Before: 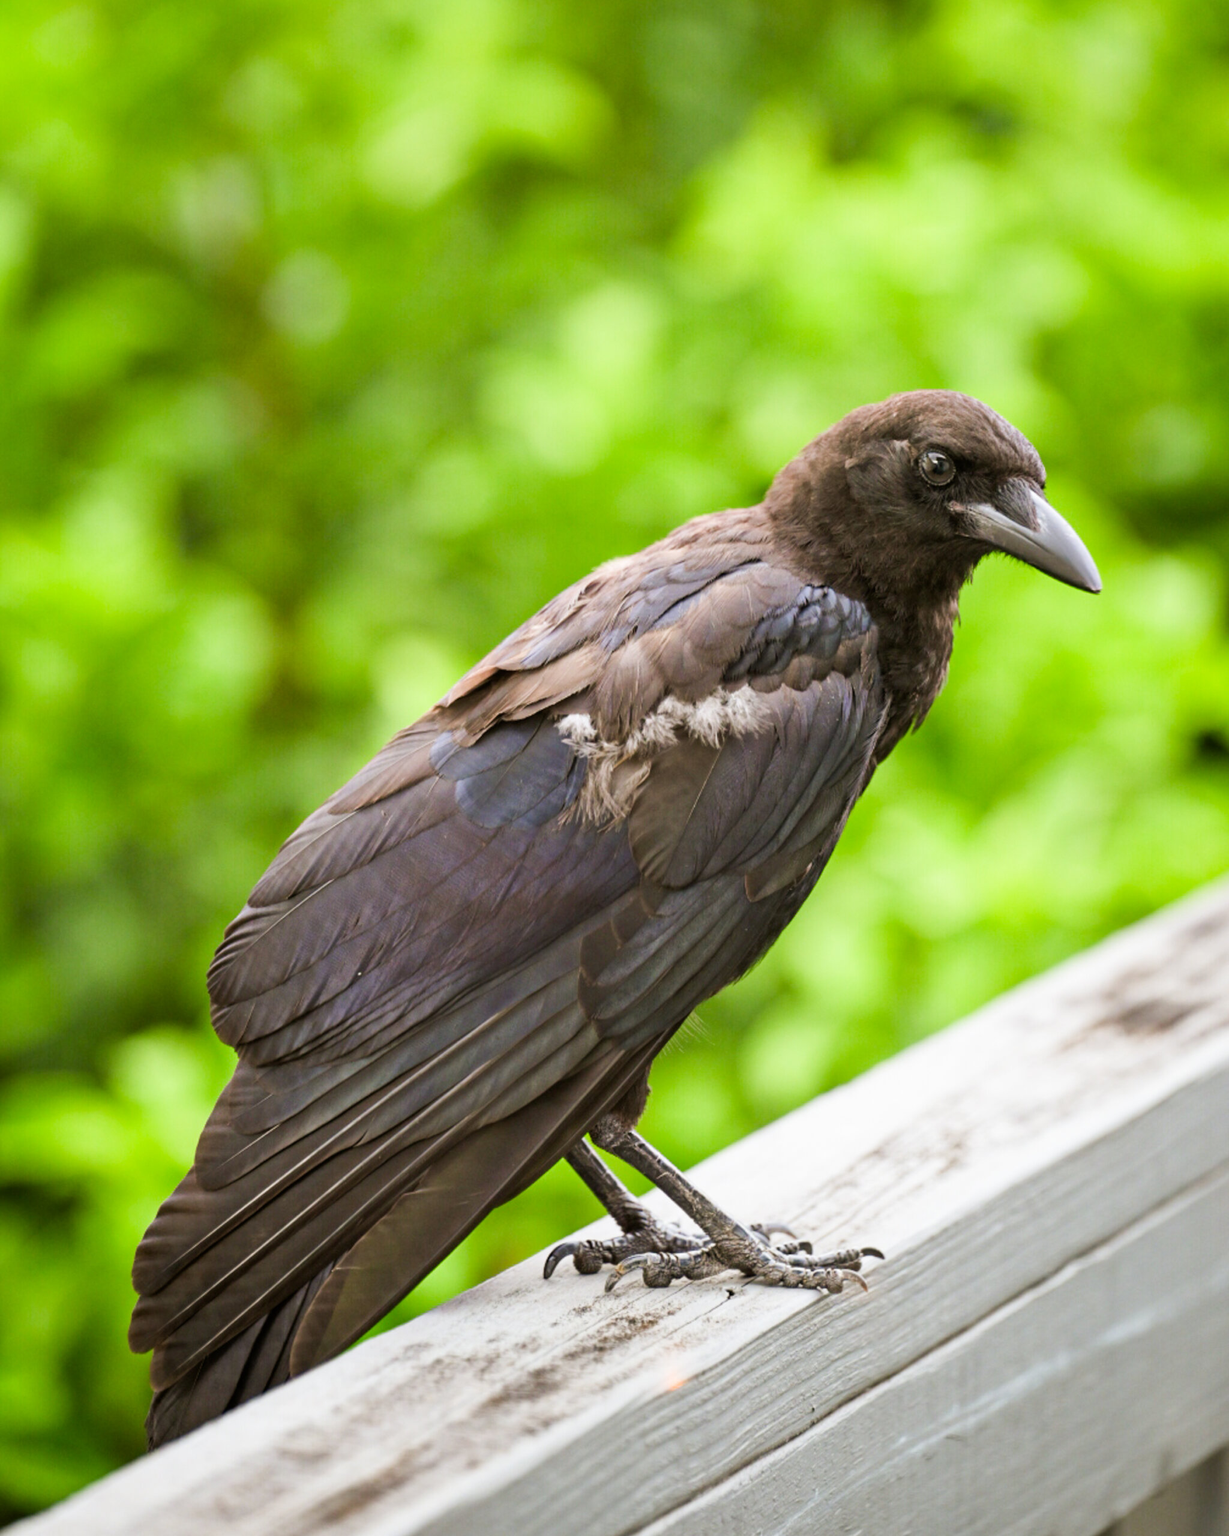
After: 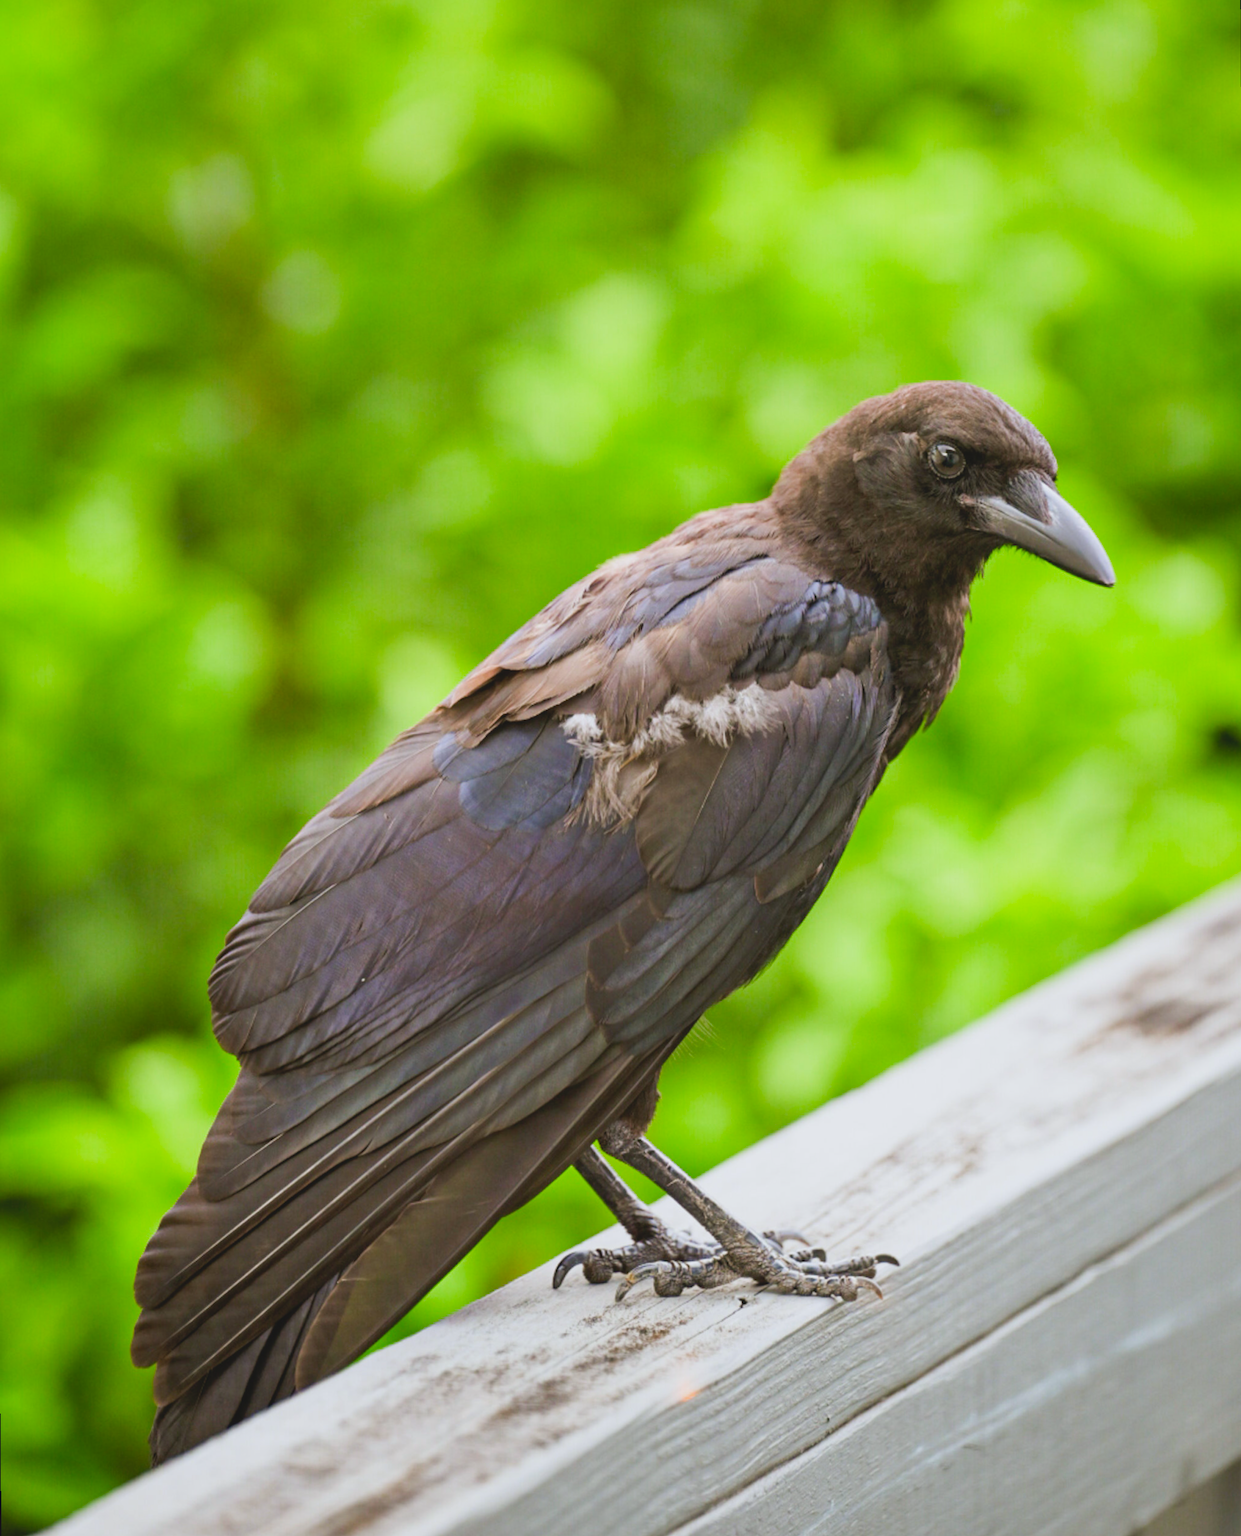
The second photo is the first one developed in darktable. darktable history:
rotate and perspective: rotation -0.45°, automatic cropping original format, crop left 0.008, crop right 0.992, crop top 0.012, crop bottom 0.988
lowpass: radius 0.1, contrast 0.85, saturation 1.1, unbound 0
white balance: red 0.988, blue 1.017
